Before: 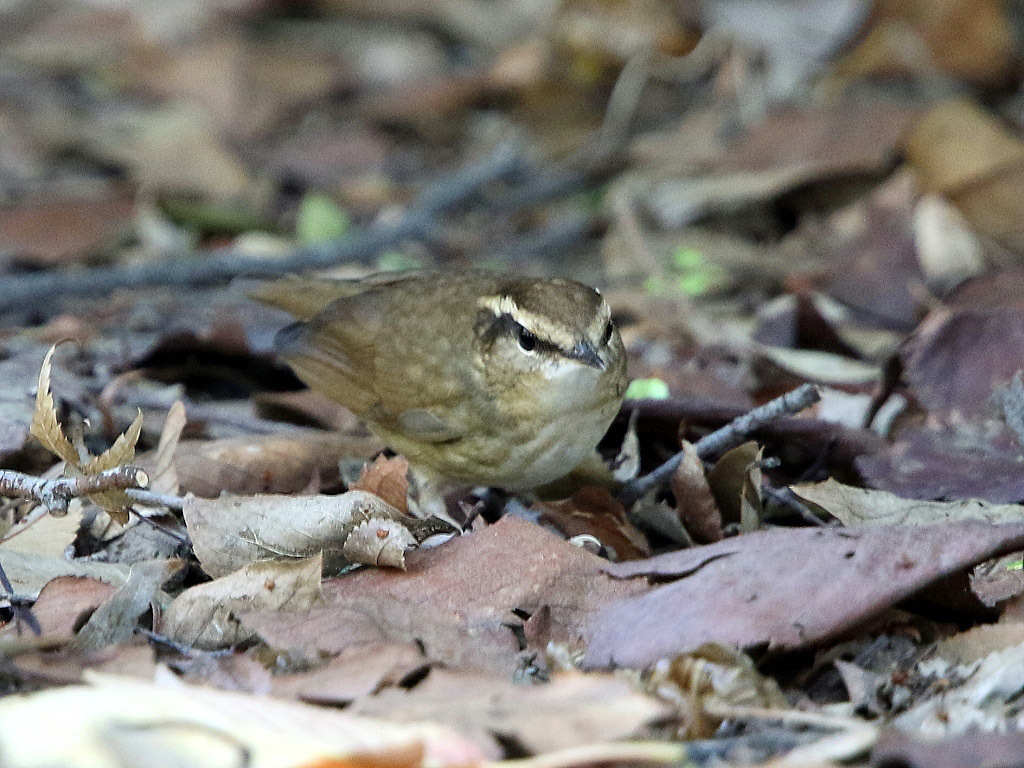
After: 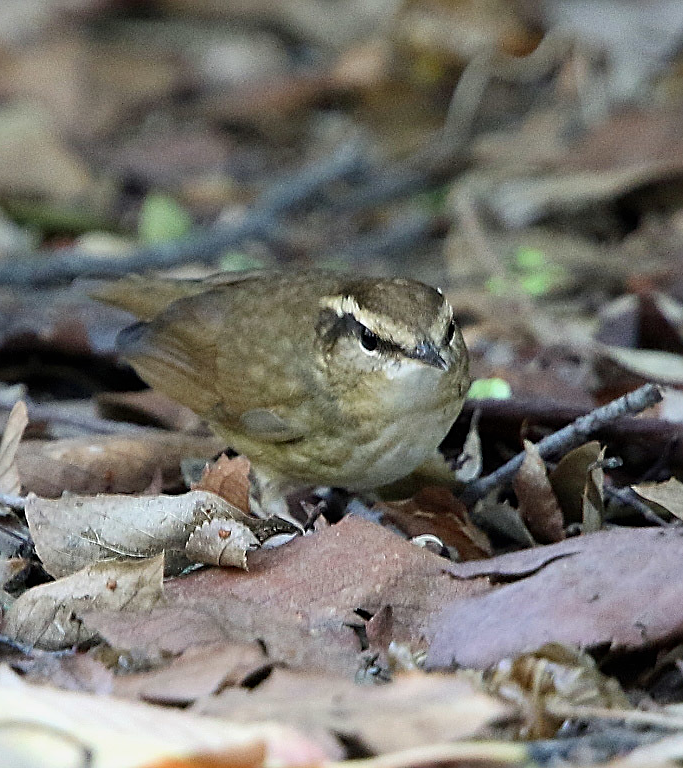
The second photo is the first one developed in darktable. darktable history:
exposure: black level correction 0, exposure 0.2 EV, compensate exposure bias true, compensate highlight preservation false
sharpen: on, module defaults
crop and rotate: left 15.446%, right 17.836%
